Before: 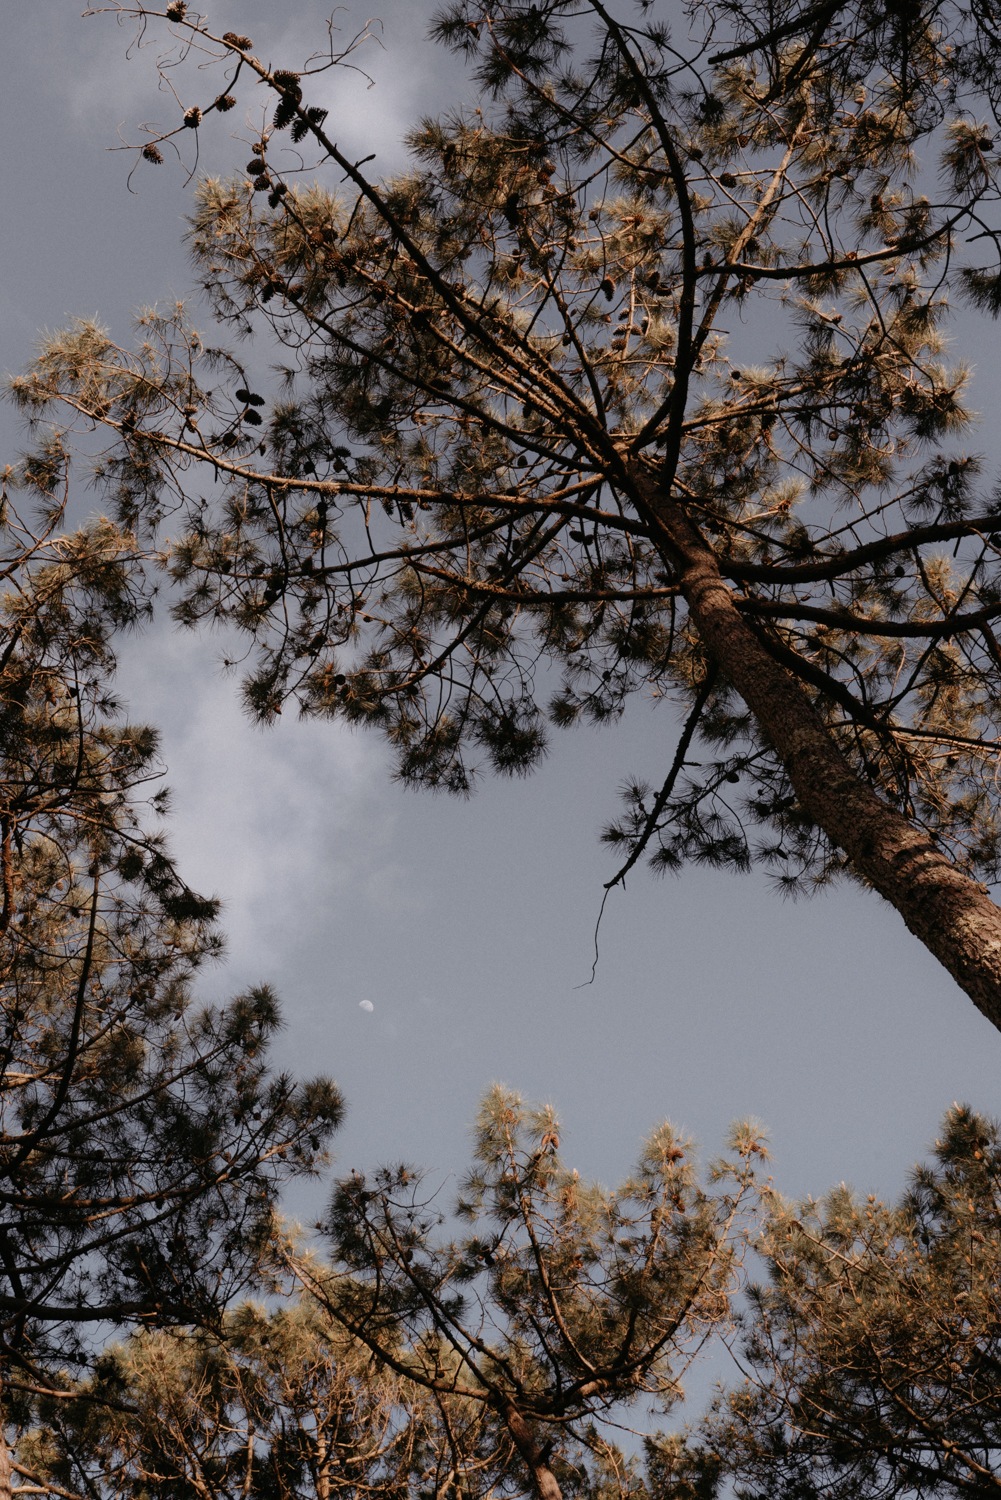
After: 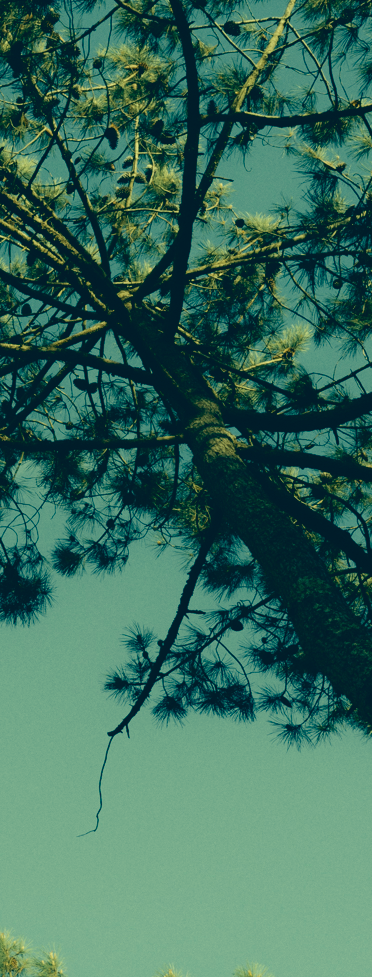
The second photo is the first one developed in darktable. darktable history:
crop and rotate: left 49.684%, top 10.142%, right 13.102%, bottom 24.719%
contrast brightness saturation: contrast 0.147, brightness 0.048
color correction: highlights a* -15.81, highlights b* 39.95, shadows a* -39.94, shadows b* -25.92
